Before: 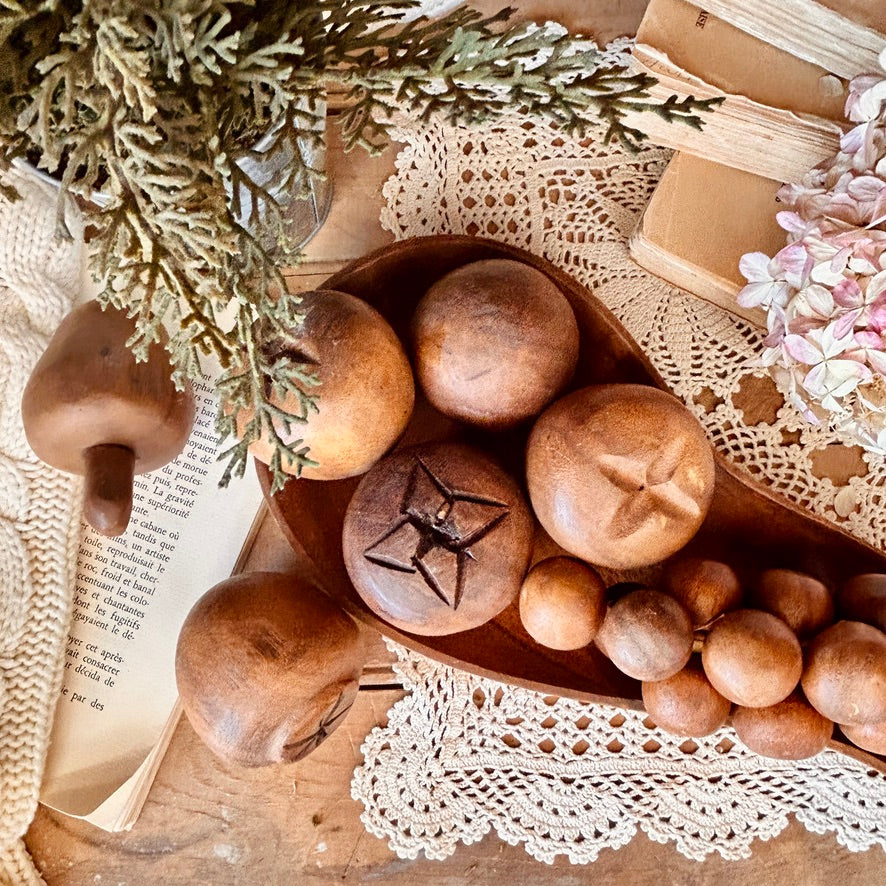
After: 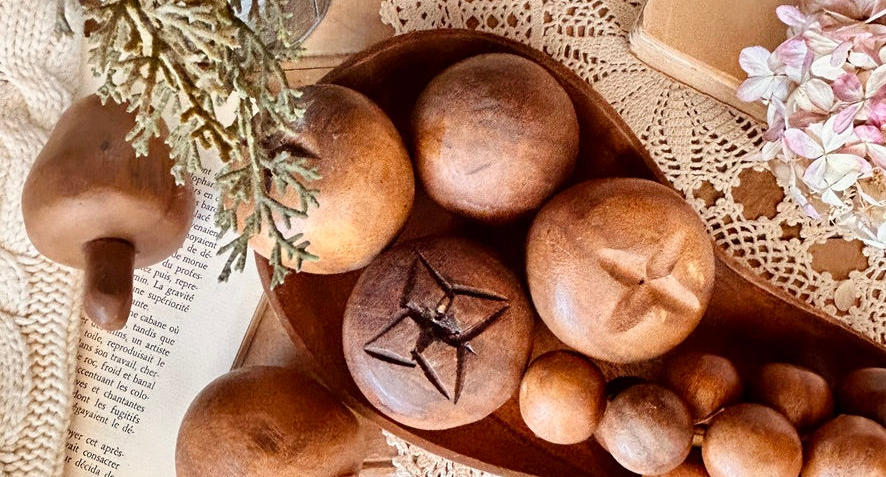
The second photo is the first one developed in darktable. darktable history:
crop and rotate: top 23.269%, bottom 22.838%
